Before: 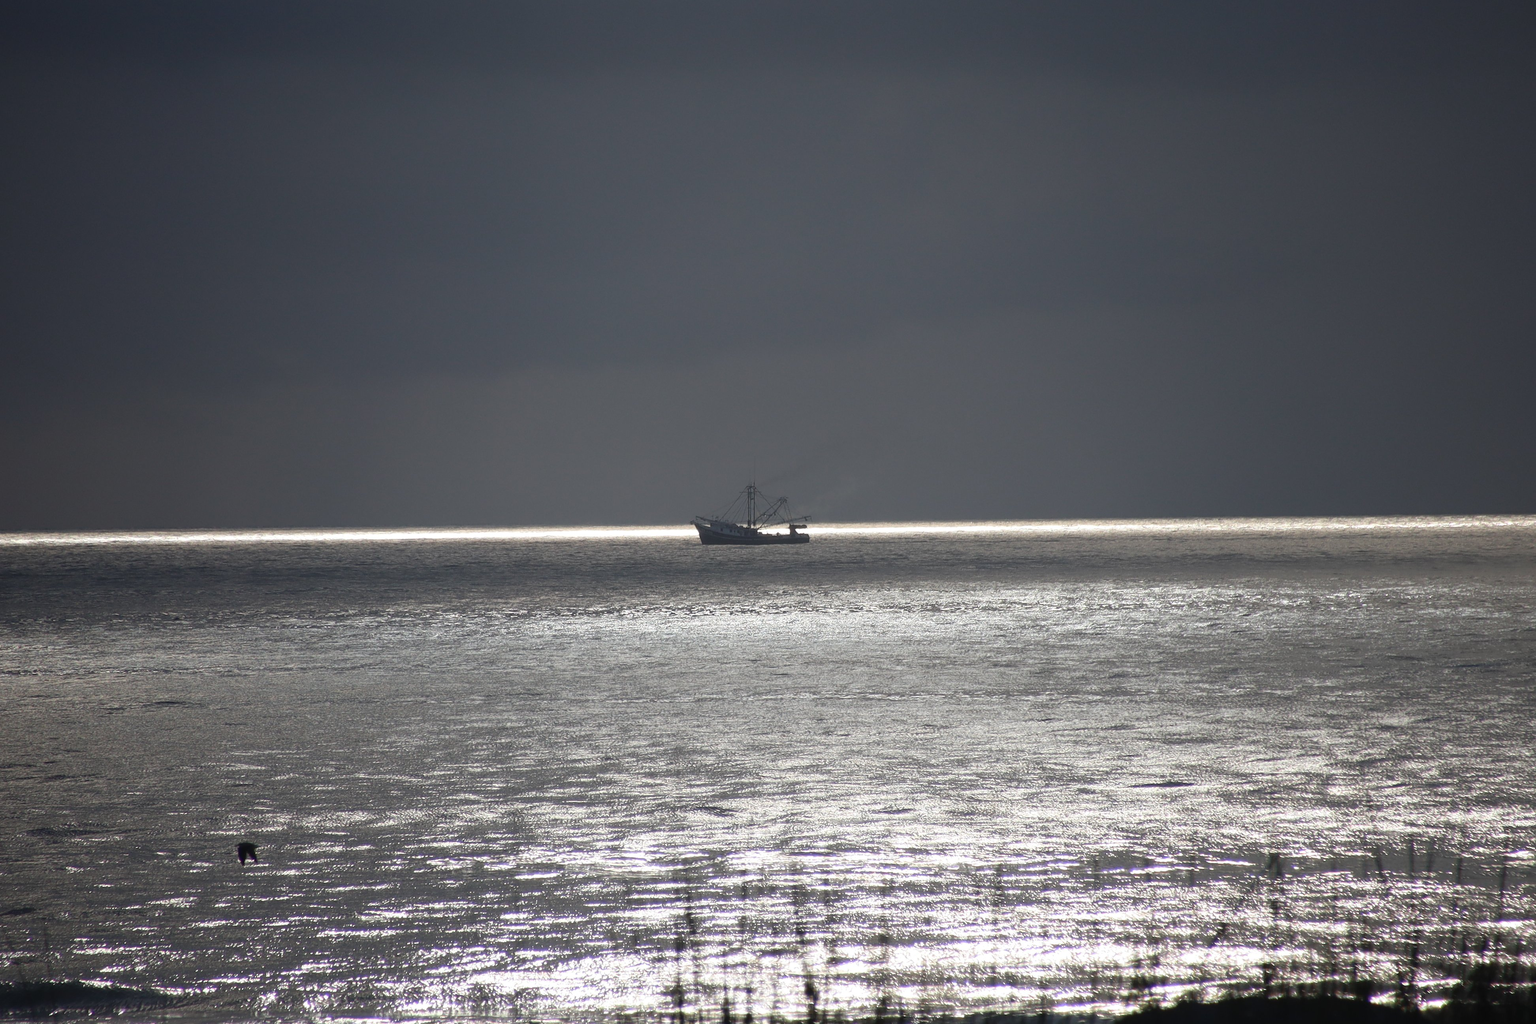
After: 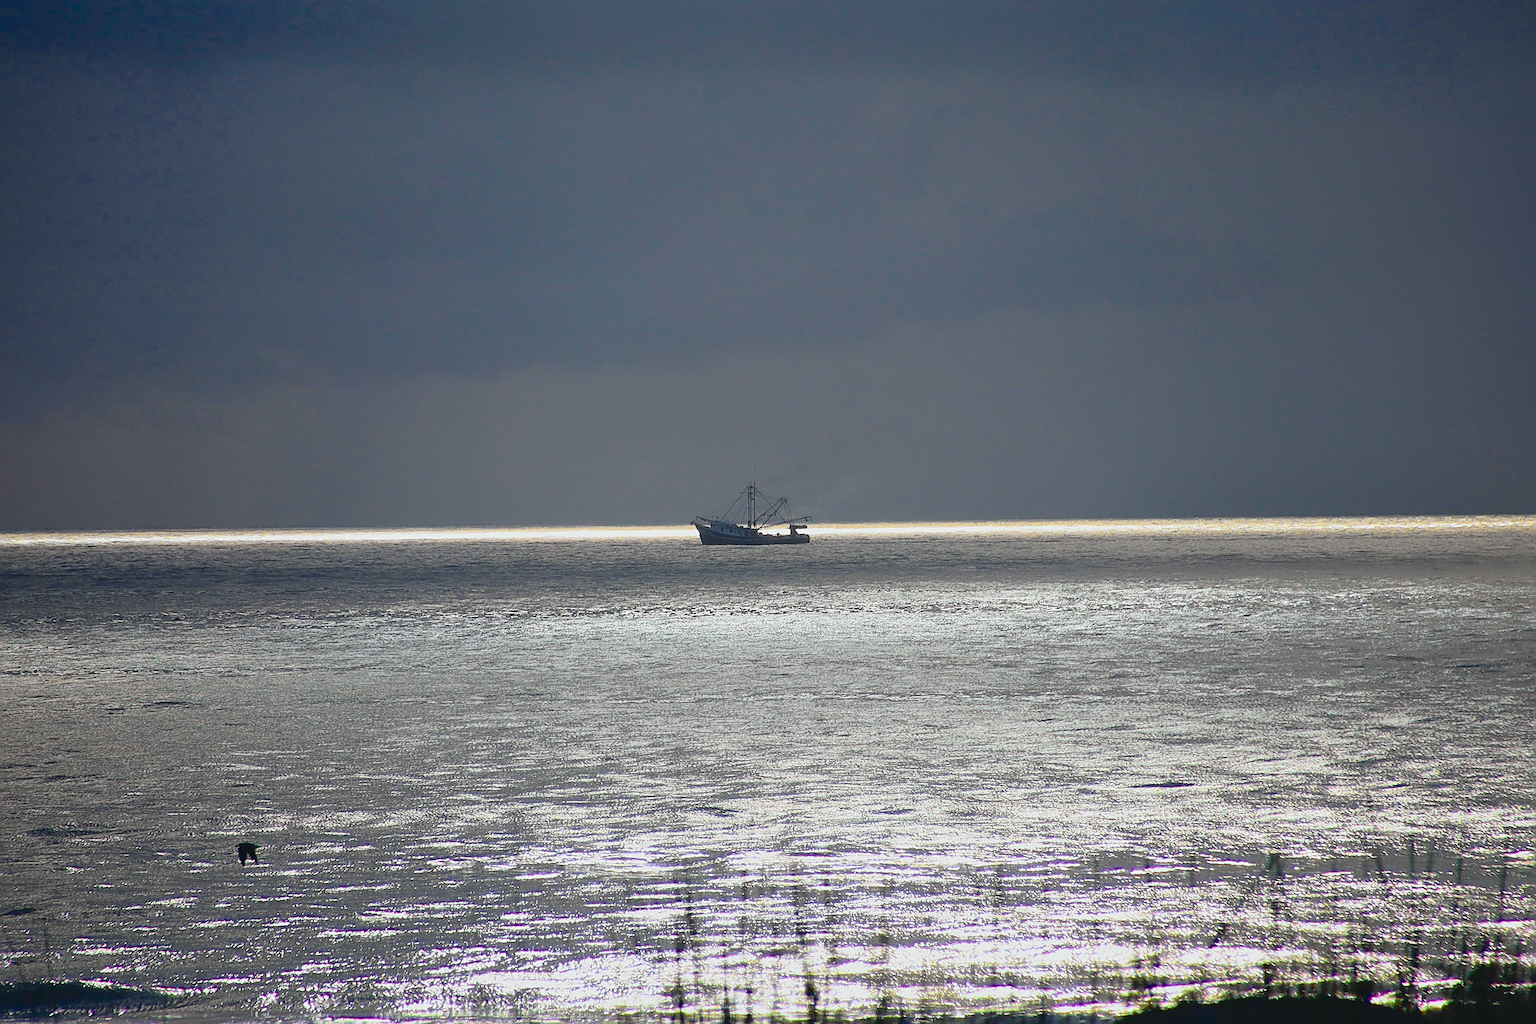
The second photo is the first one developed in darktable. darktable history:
tone curve: curves: ch0 [(0, 0.022) (0.114, 0.088) (0.282, 0.316) (0.446, 0.511) (0.613, 0.693) (0.786, 0.843) (0.999, 0.949)]; ch1 [(0, 0) (0.395, 0.343) (0.463, 0.427) (0.486, 0.474) (0.503, 0.5) (0.535, 0.522) (0.555, 0.546) (0.594, 0.614) (0.755, 0.793) (1, 1)]; ch2 [(0, 0) (0.369, 0.388) (0.449, 0.431) (0.501, 0.5) (0.528, 0.517) (0.561, 0.598) (0.697, 0.721) (1, 1)], color space Lab, independent channels, preserve colors none
color balance rgb: power › hue 61.73°, perceptual saturation grading › global saturation 31.074%, global vibrance 15.777%, saturation formula JzAzBz (2021)
sharpen: radius 2.818, amount 0.729
shadows and highlights: on, module defaults
